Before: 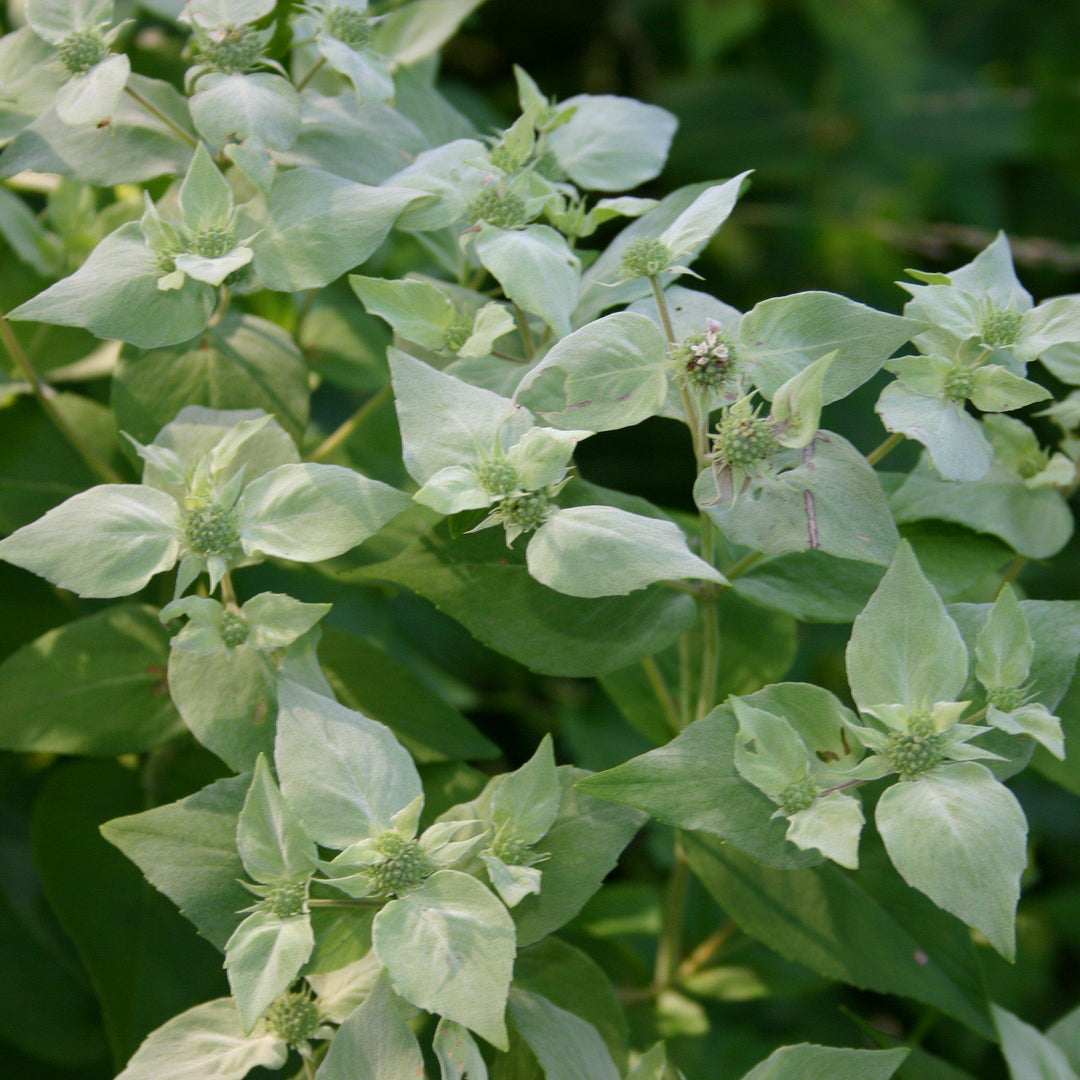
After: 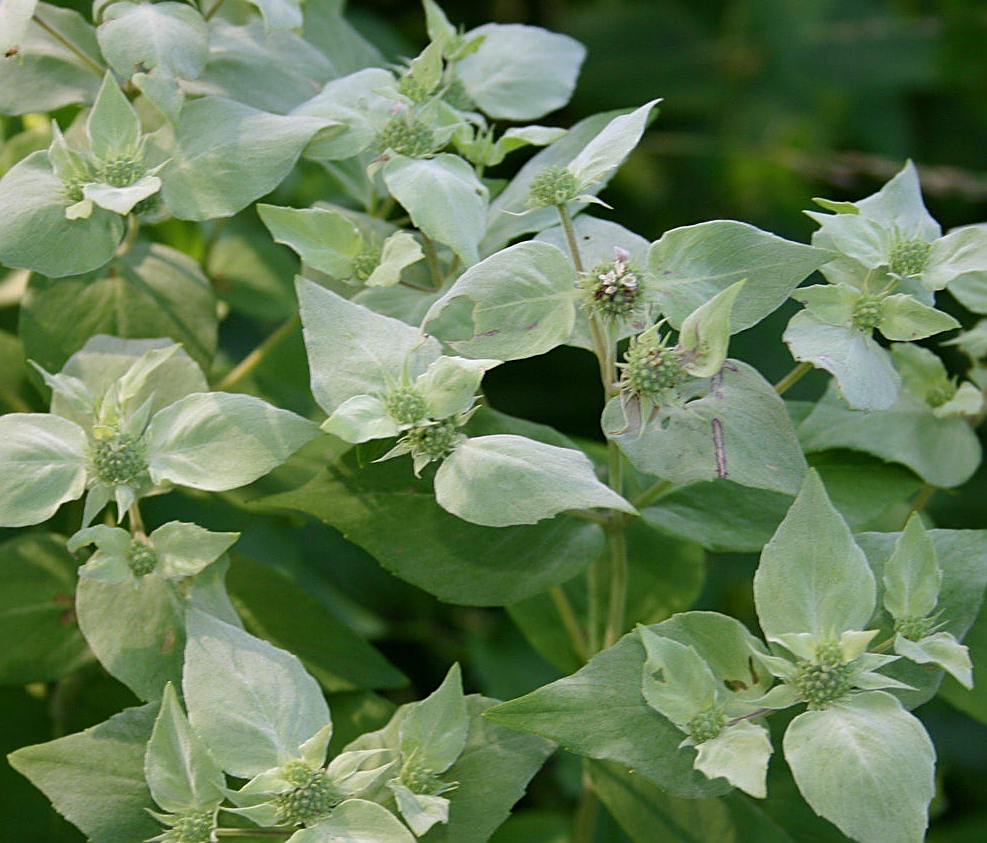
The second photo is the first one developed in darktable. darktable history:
sharpen: amount 0.584
crop: left 8.556%, top 6.585%, bottom 15.303%
